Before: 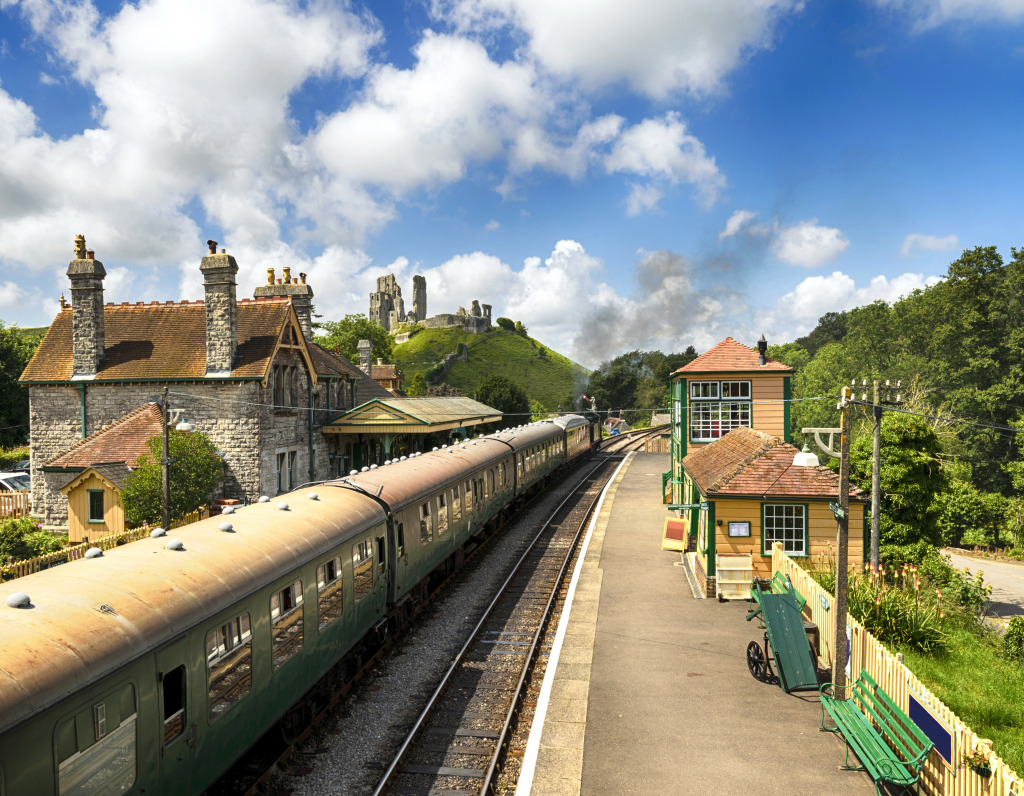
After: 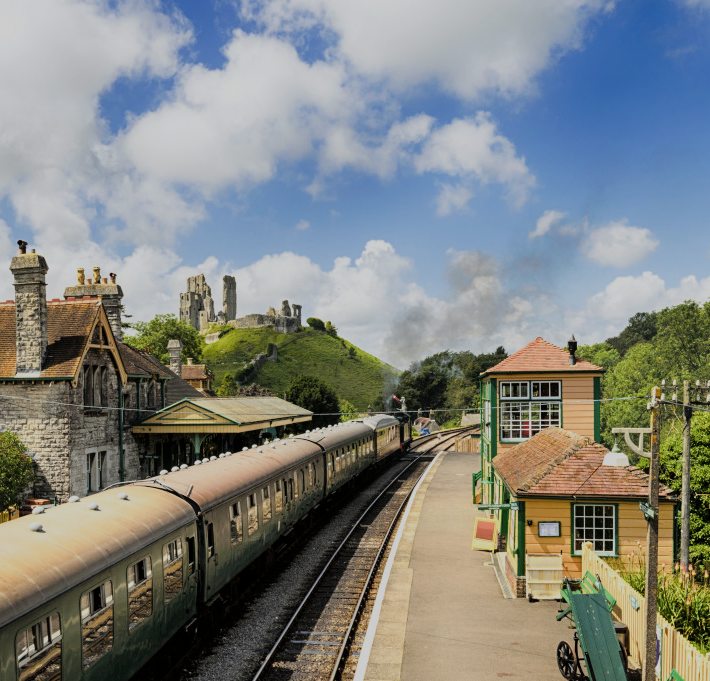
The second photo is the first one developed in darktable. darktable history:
crop: left 18.571%, right 12.076%, bottom 14.428%
filmic rgb: black relative exposure -6.81 EV, white relative exposure 5.86 EV, threshold 5.96 EV, hardness 2.71, enable highlight reconstruction true
